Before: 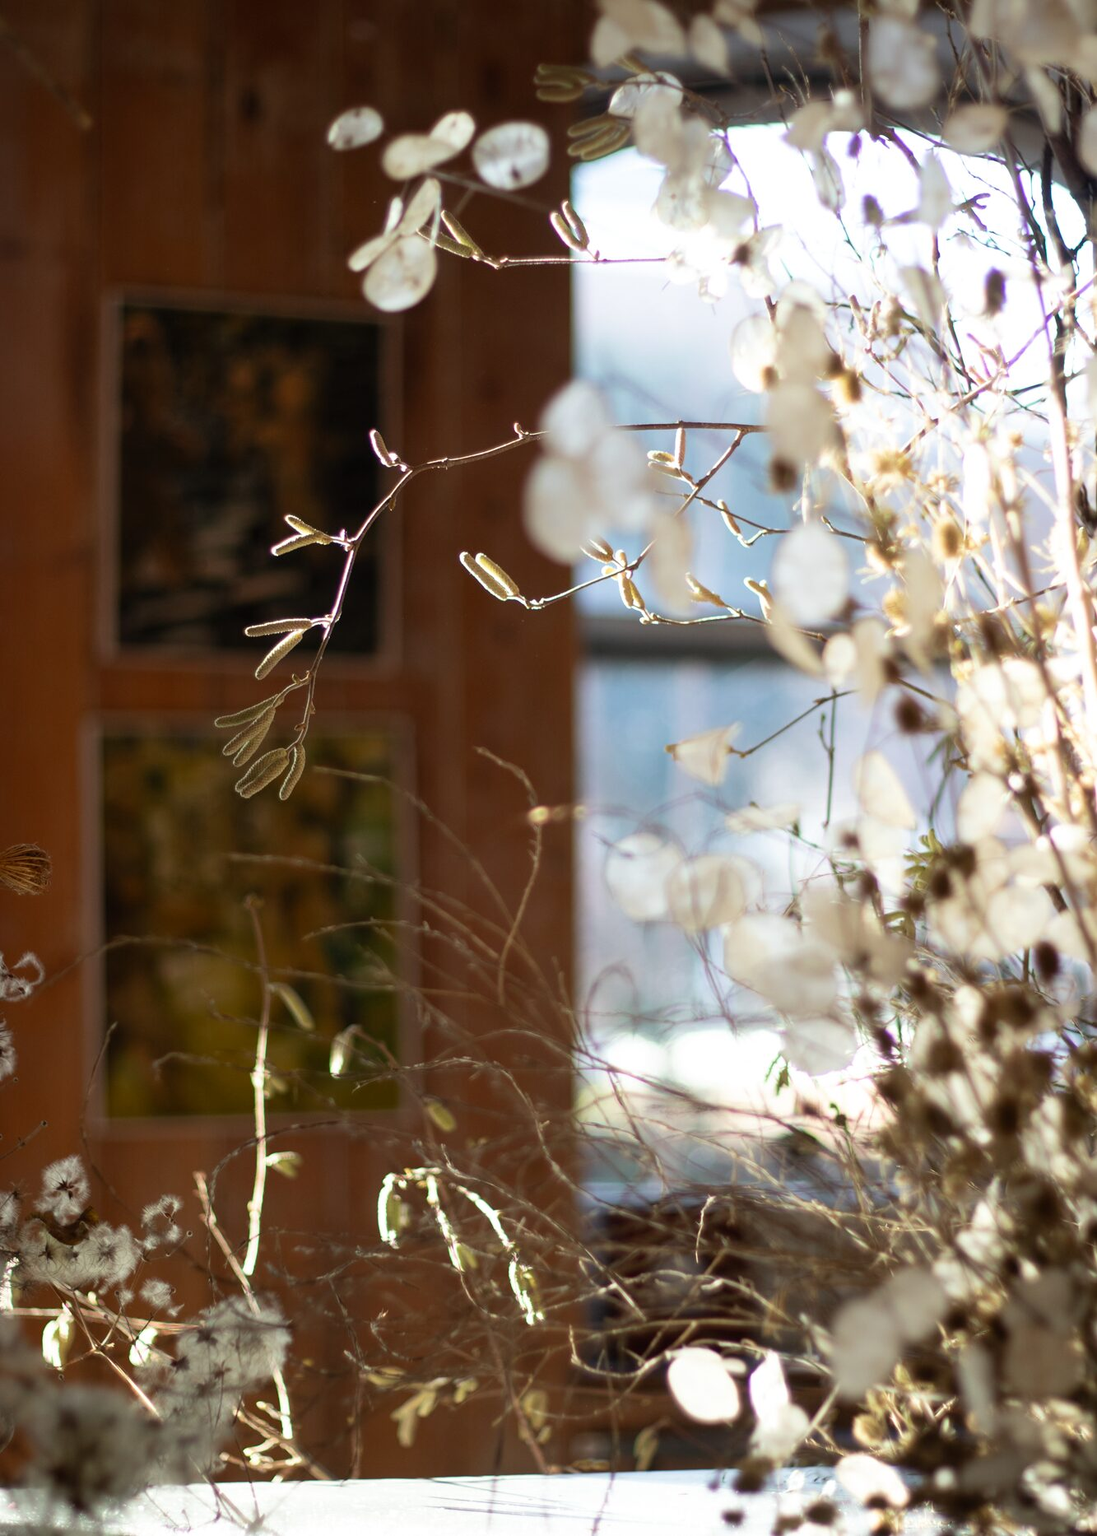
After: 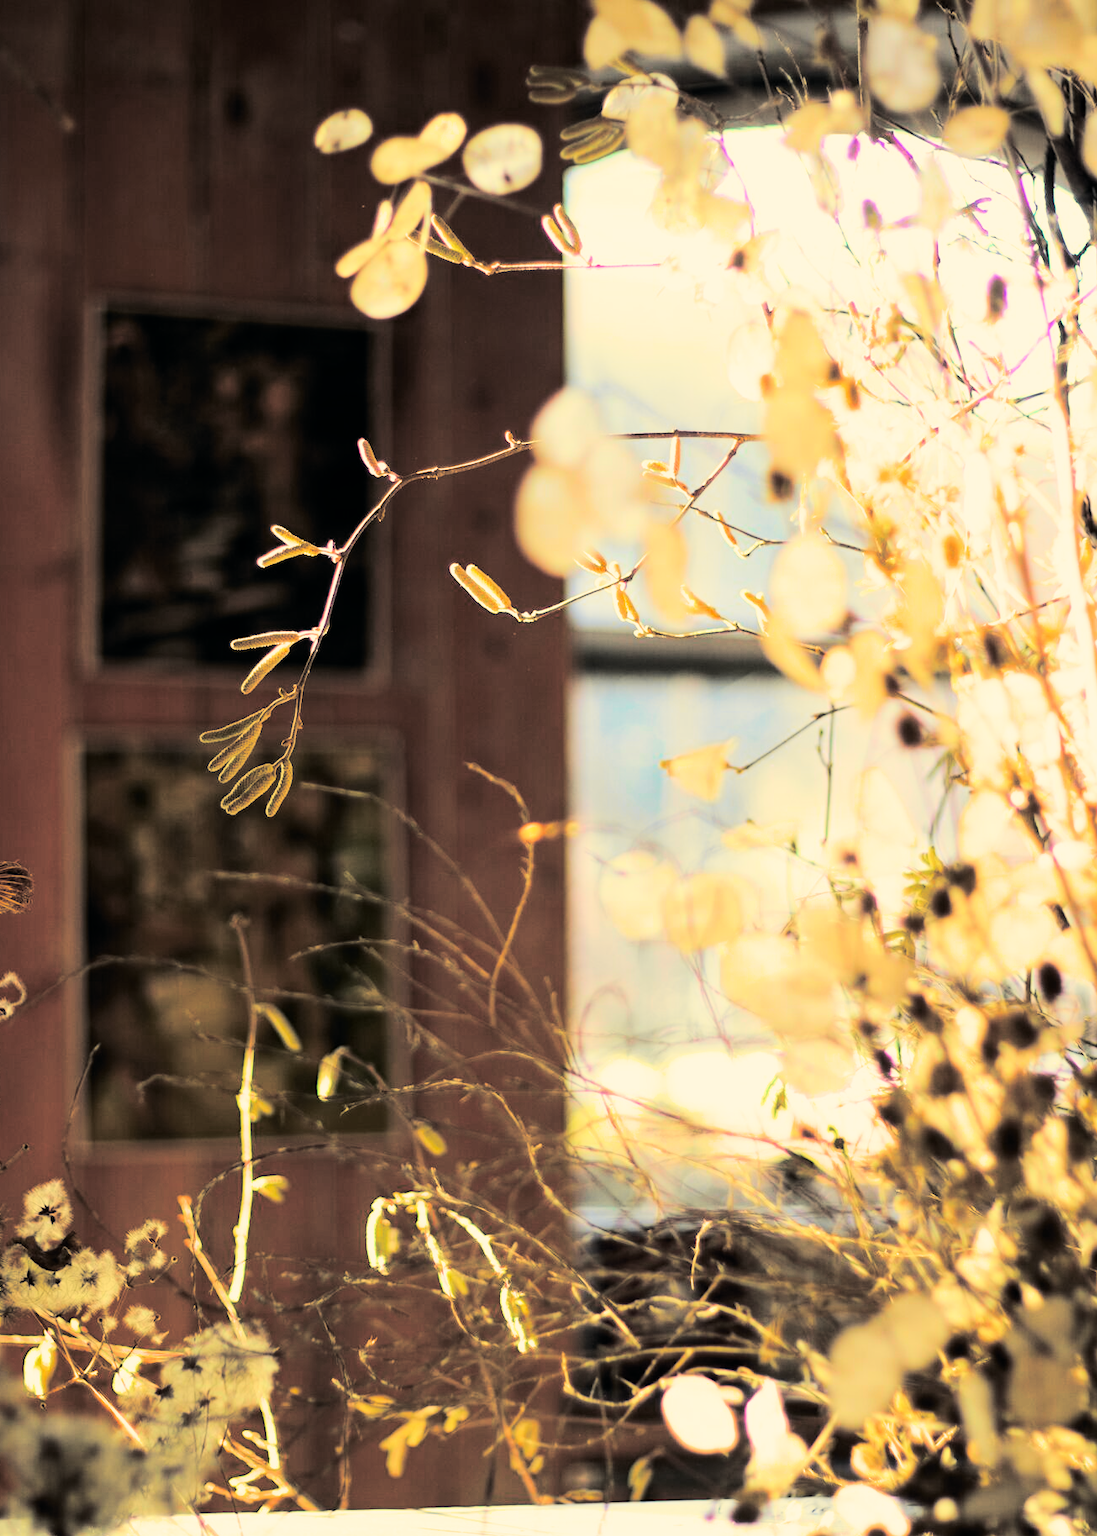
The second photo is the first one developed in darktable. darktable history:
crop: left 1.743%, right 0.268%, bottom 2.011%
tone curve: curves: ch0 [(0, 0) (0.071, 0.06) (0.253, 0.242) (0.437, 0.498) (0.55, 0.644) (0.657, 0.749) (0.823, 0.876) (1, 0.99)]; ch1 [(0, 0) (0.346, 0.307) (0.408, 0.369) (0.453, 0.457) (0.476, 0.489) (0.502, 0.493) (0.521, 0.515) (0.537, 0.531) (0.612, 0.641) (0.676, 0.728) (1, 1)]; ch2 [(0, 0) (0.346, 0.34) (0.434, 0.46) (0.485, 0.494) (0.5, 0.494) (0.511, 0.504) (0.537, 0.551) (0.579, 0.599) (0.625, 0.686) (1, 1)], color space Lab, independent channels, preserve colors none
exposure: exposure 0.657 EV, compensate highlight preservation false
white balance: red 1.123, blue 0.83
split-toning: shadows › hue 43.2°, shadows › saturation 0, highlights › hue 50.4°, highlights › saturation 1
filmic rgb: black relative exposure -7.65 EV, white relative exposure 4.56 EV, hardness 3.61, color science v6 (2022)
tone equalizer: -8 EV -0.417 EV, -7 EV -0.389 EV, -6 EV -0.333 EV, -5 EV -0.222 EV, -3 EV 0.222 EV, -2 EV 0.333 EV, -1 EV 0.389 EV, +0 EV 0.417 EV, edges refinement/feathering 500, mask exposure compensation -1.57 EV, preserve details no
haze removal: strength 0.12, distance 0.25, compatibility mode true, adaptive false
